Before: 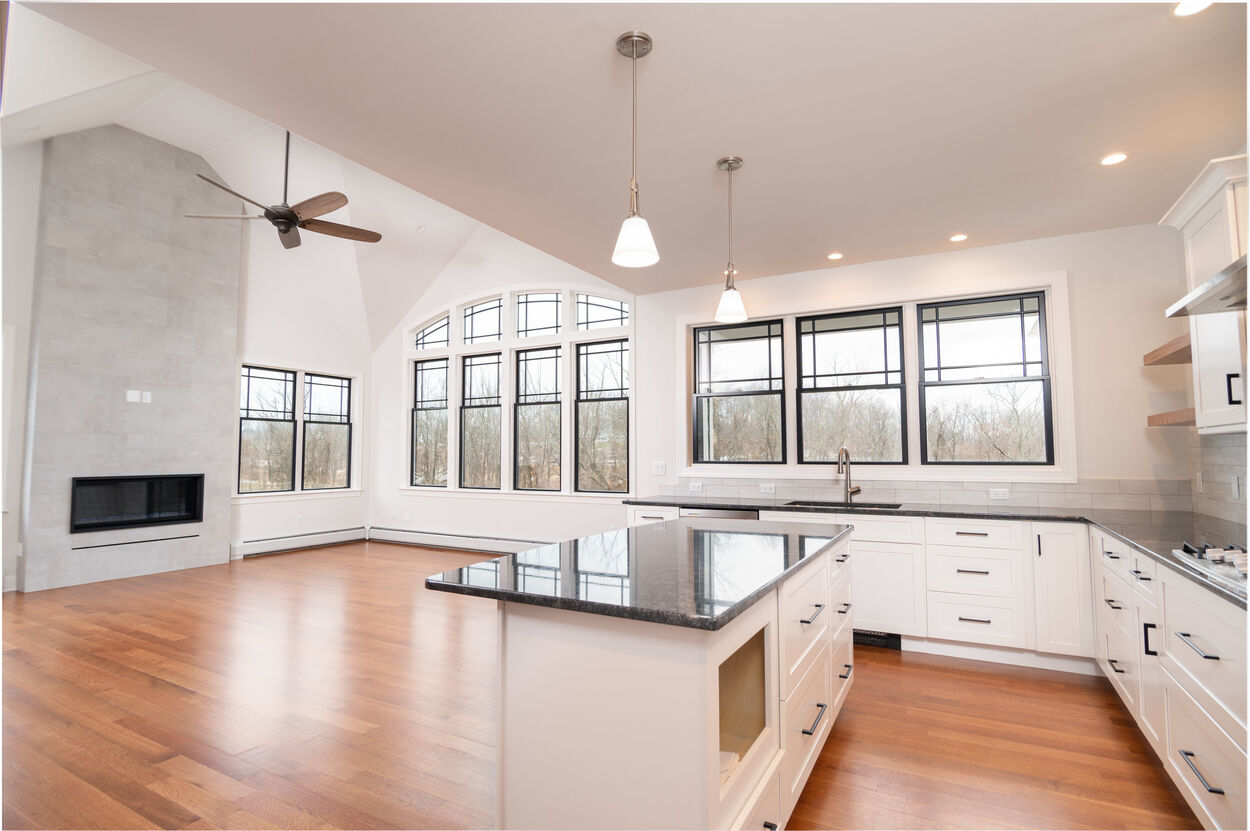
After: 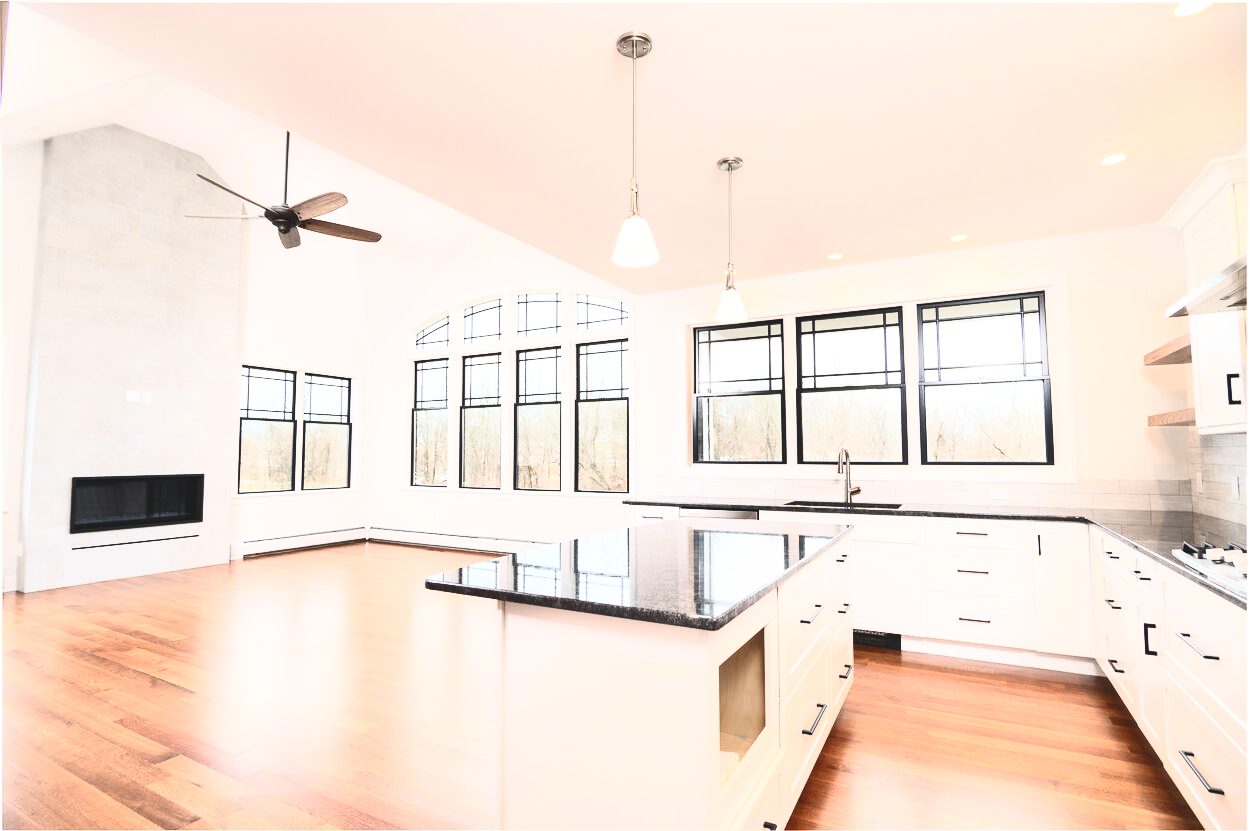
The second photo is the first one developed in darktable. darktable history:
contrast brightness saturation: contrast 0.62, brightness 0.321, saturation 0.145
exposure: black level correction -0.015, compensate exposure bias true, compensate highlight preservation false
tone equalizer: mask exposure compensation -0.511 EV
